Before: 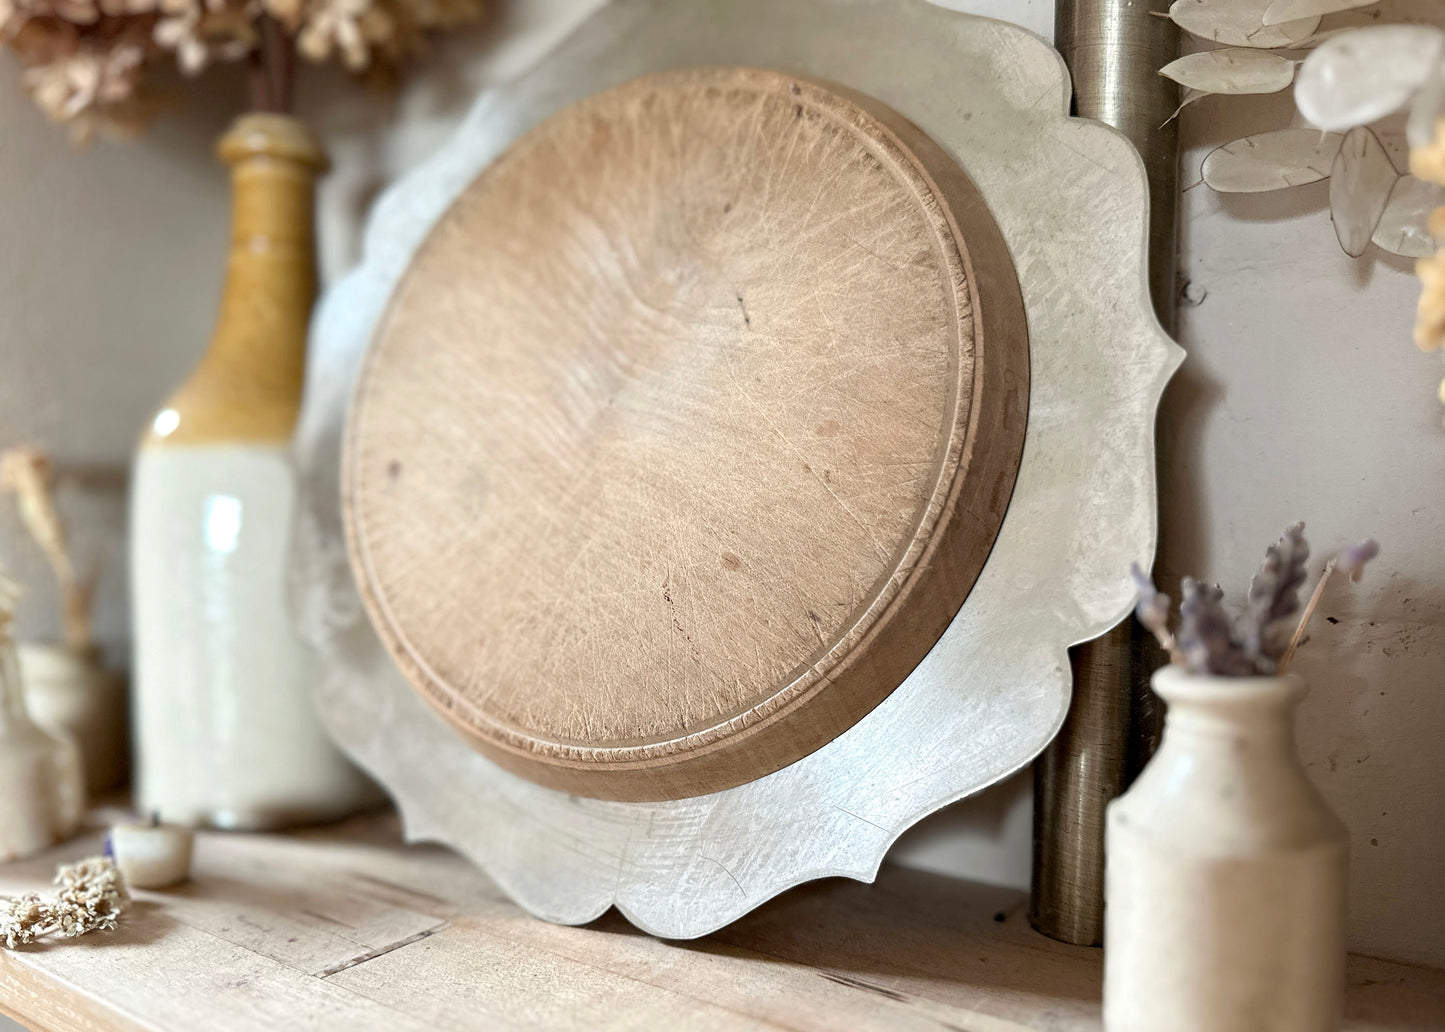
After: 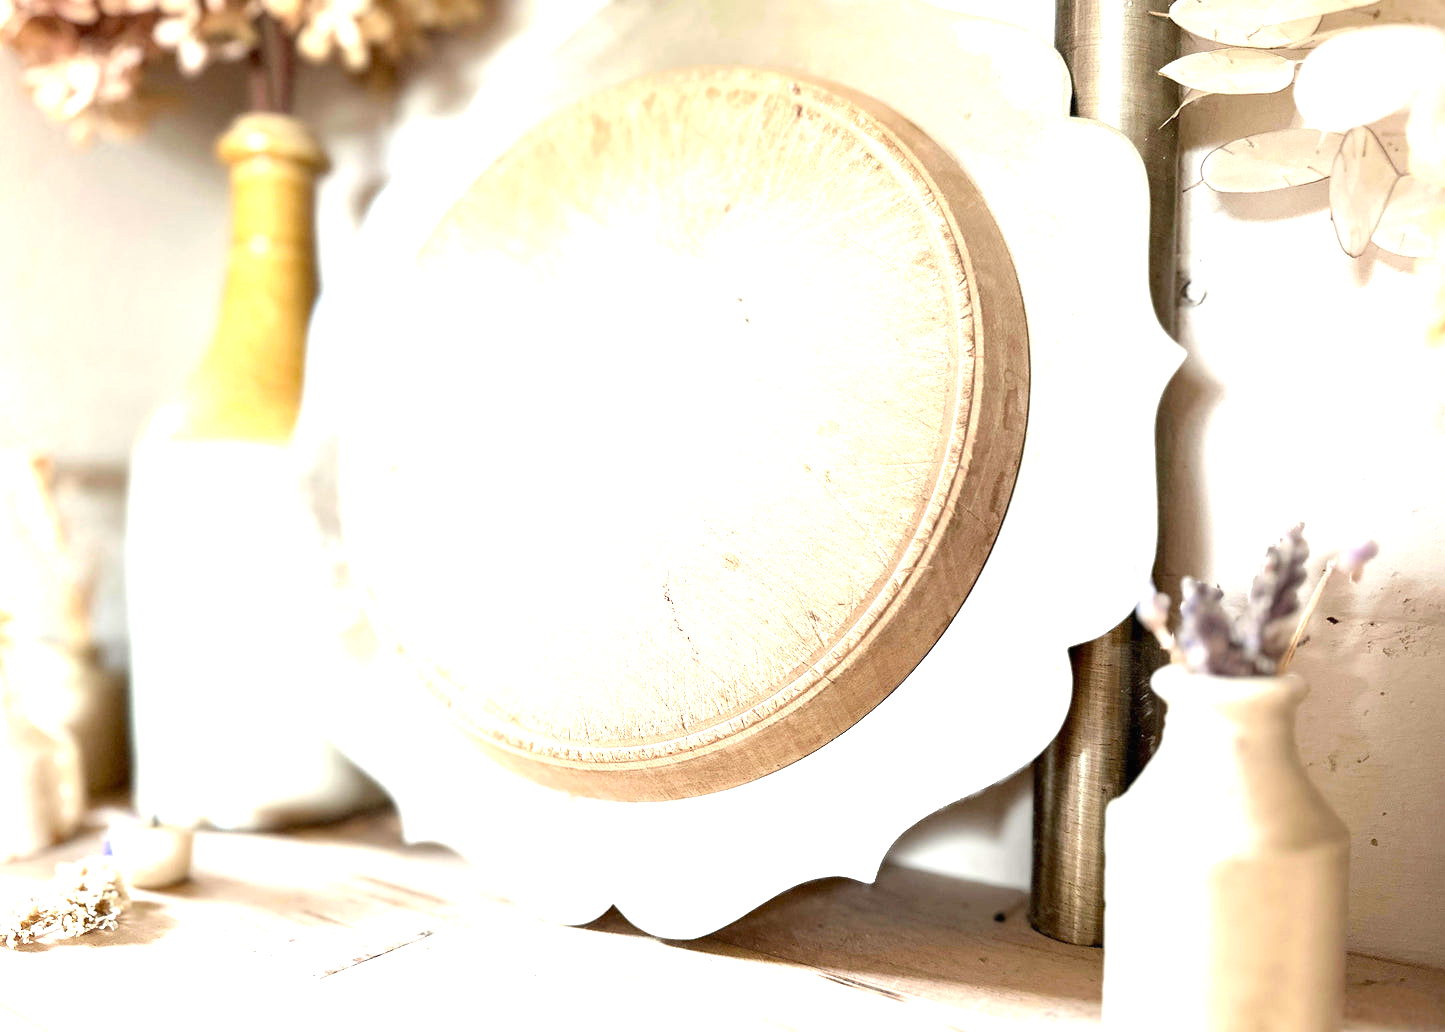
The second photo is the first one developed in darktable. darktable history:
exposure: black level correction 0, exposure 1.744 EV, compensate highlight preservation false
contrast brightness saturation: contrast 0.104, brightness 0.016, saturation 0.019
